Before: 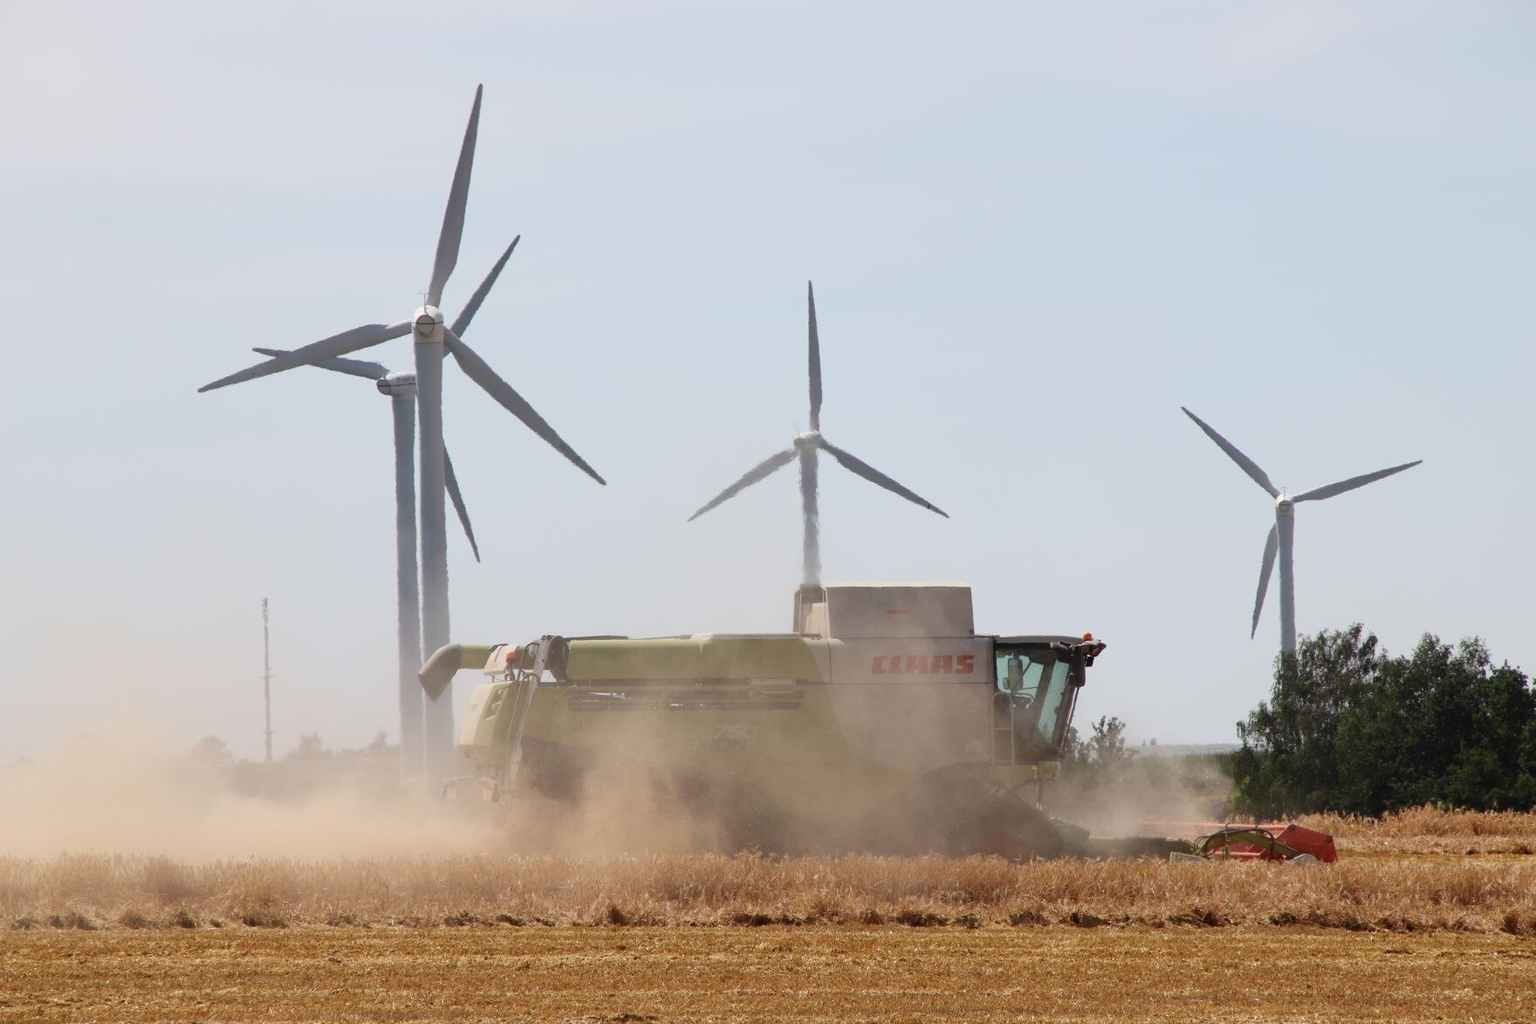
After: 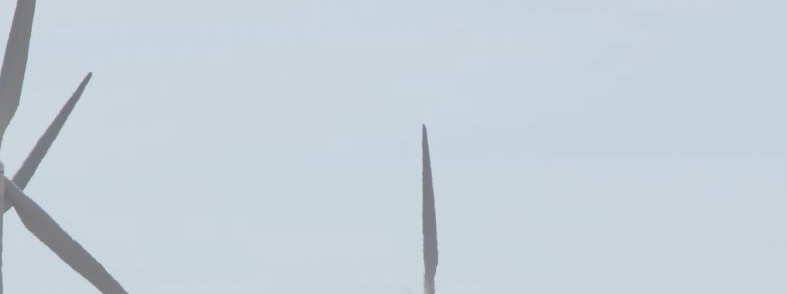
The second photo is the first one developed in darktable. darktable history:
white balance: red 0.978, blue 0.999
exposure: black level correction -0.087, compensate highlight preservation false
tone equalizer: -7 EV 0.13 EV, smoothing diameter 25%, edges refinement/feathering 10, preserve details guided filter
tone curve: curves: ch0 [(0, 0) (0.003, 0.005) (0.011, 0.016) (0.025, 0.036) (0.044, 0.071) (0.069, 0.112) (0.1, 0.149) (0.136, 0.187) (0.177, 0.228) (0.224, 0.272) (0.277, 0.32) (0.335, 0.374) (0.399, 0.429) (0.468, 0.479) (0.543, 0.538) (0.623, 0.609) (0.709, 0.697) (0.801, 0.789) (0.898, 0.876) (1, 1)], preserve colors none
crop: left 28.64%, top 16.832%, right 26.637%, bottom 58.055%
